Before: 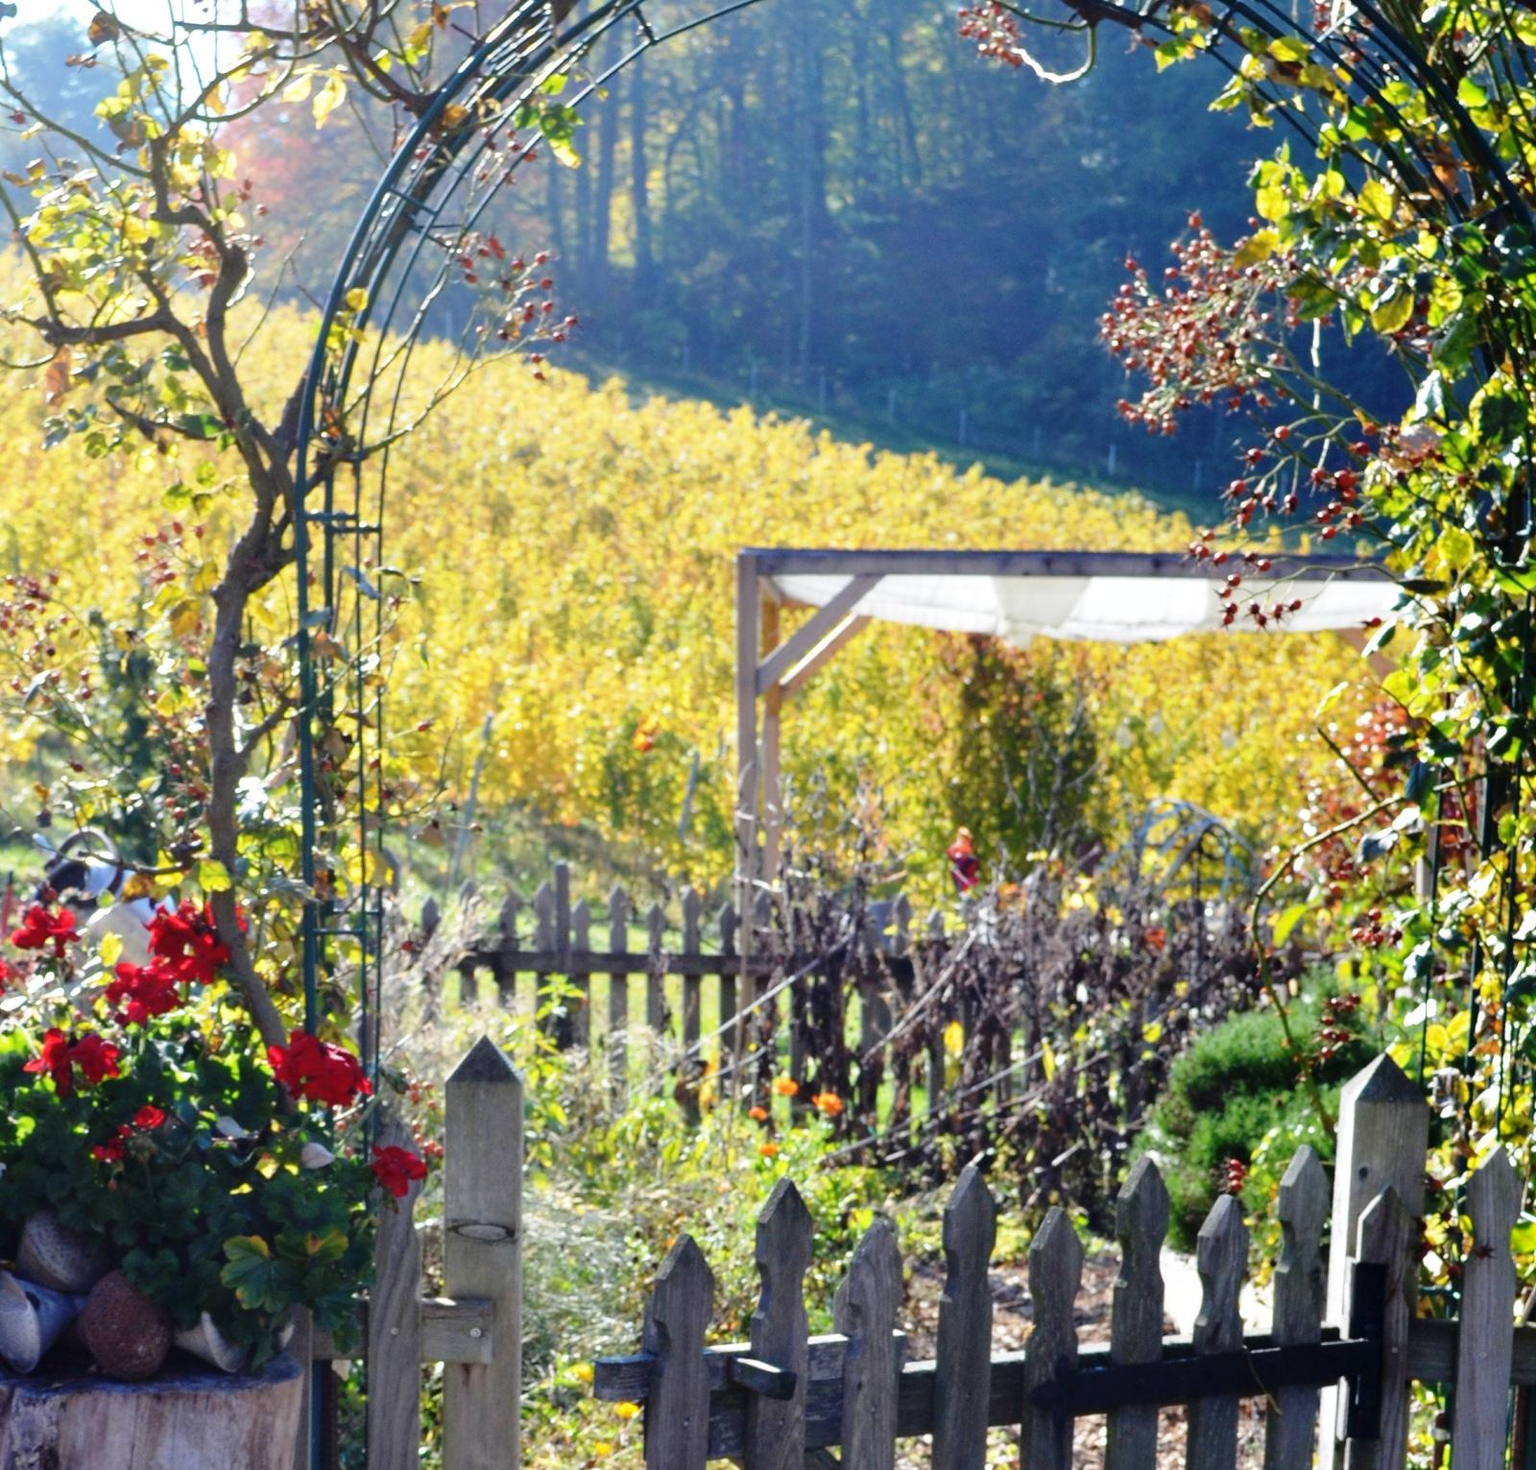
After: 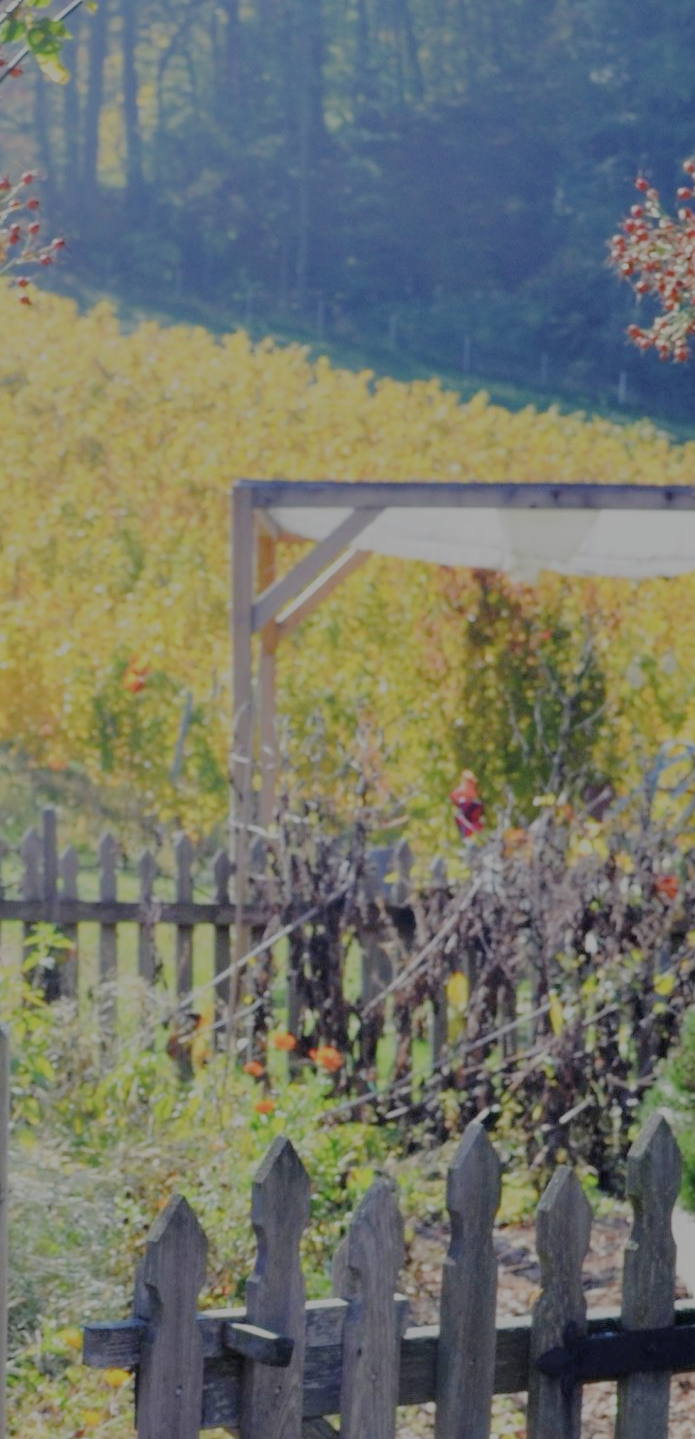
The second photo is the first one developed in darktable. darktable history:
filmic rgb: black relative exposure -8 EV, white relative exposure 8 EV, target black luminance 0%, hardness 2.42, latitude 76.01%, contrast 0.552, shadows ↔ highlights balance 0.003%, iterations of high-quality reconstruction 0
crop: left 33.532%, top 5.973%, right 23.014%
